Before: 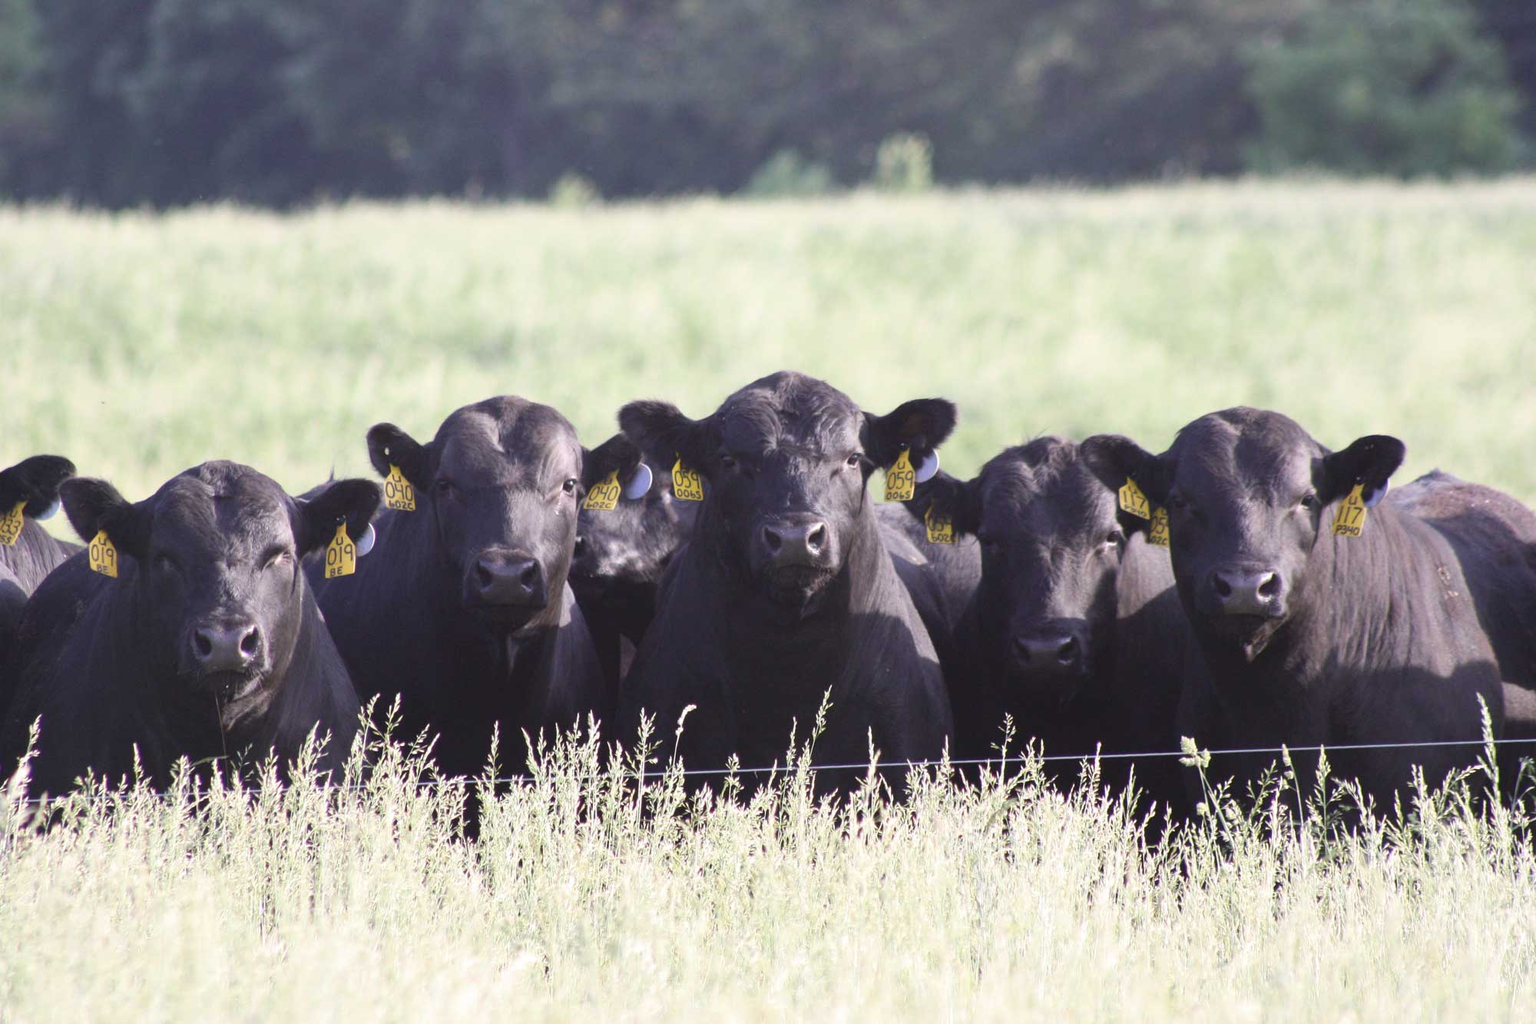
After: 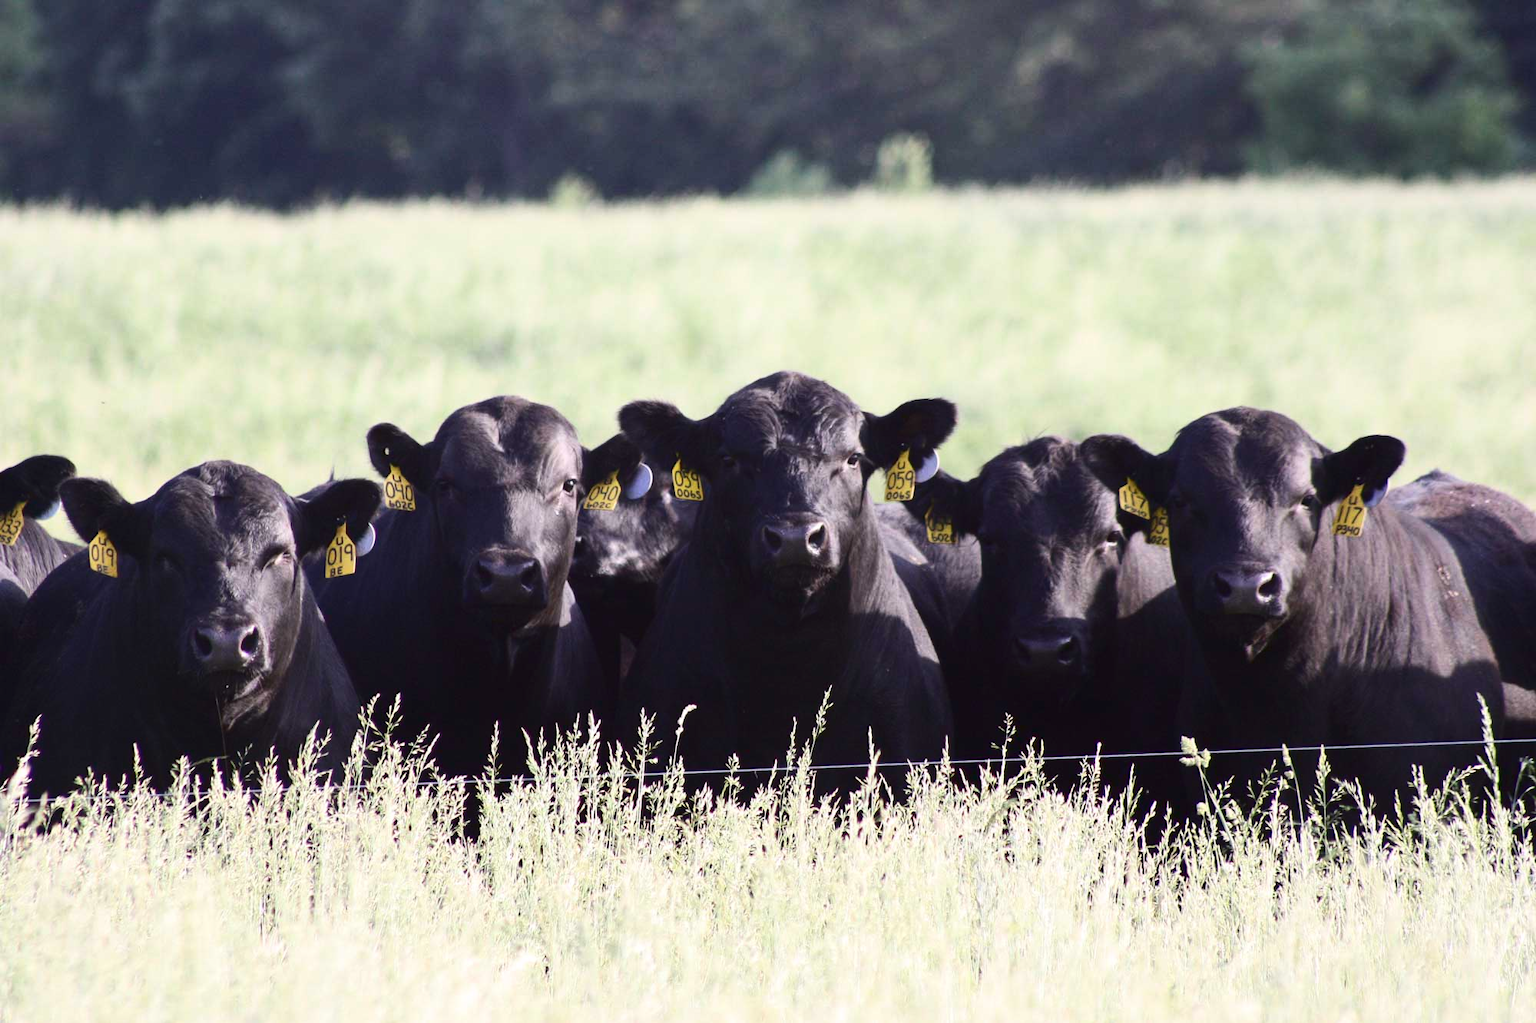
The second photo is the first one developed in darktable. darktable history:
contrast brightness saturation: contrast 0.2, brightness -0.113, saturation 0.103
